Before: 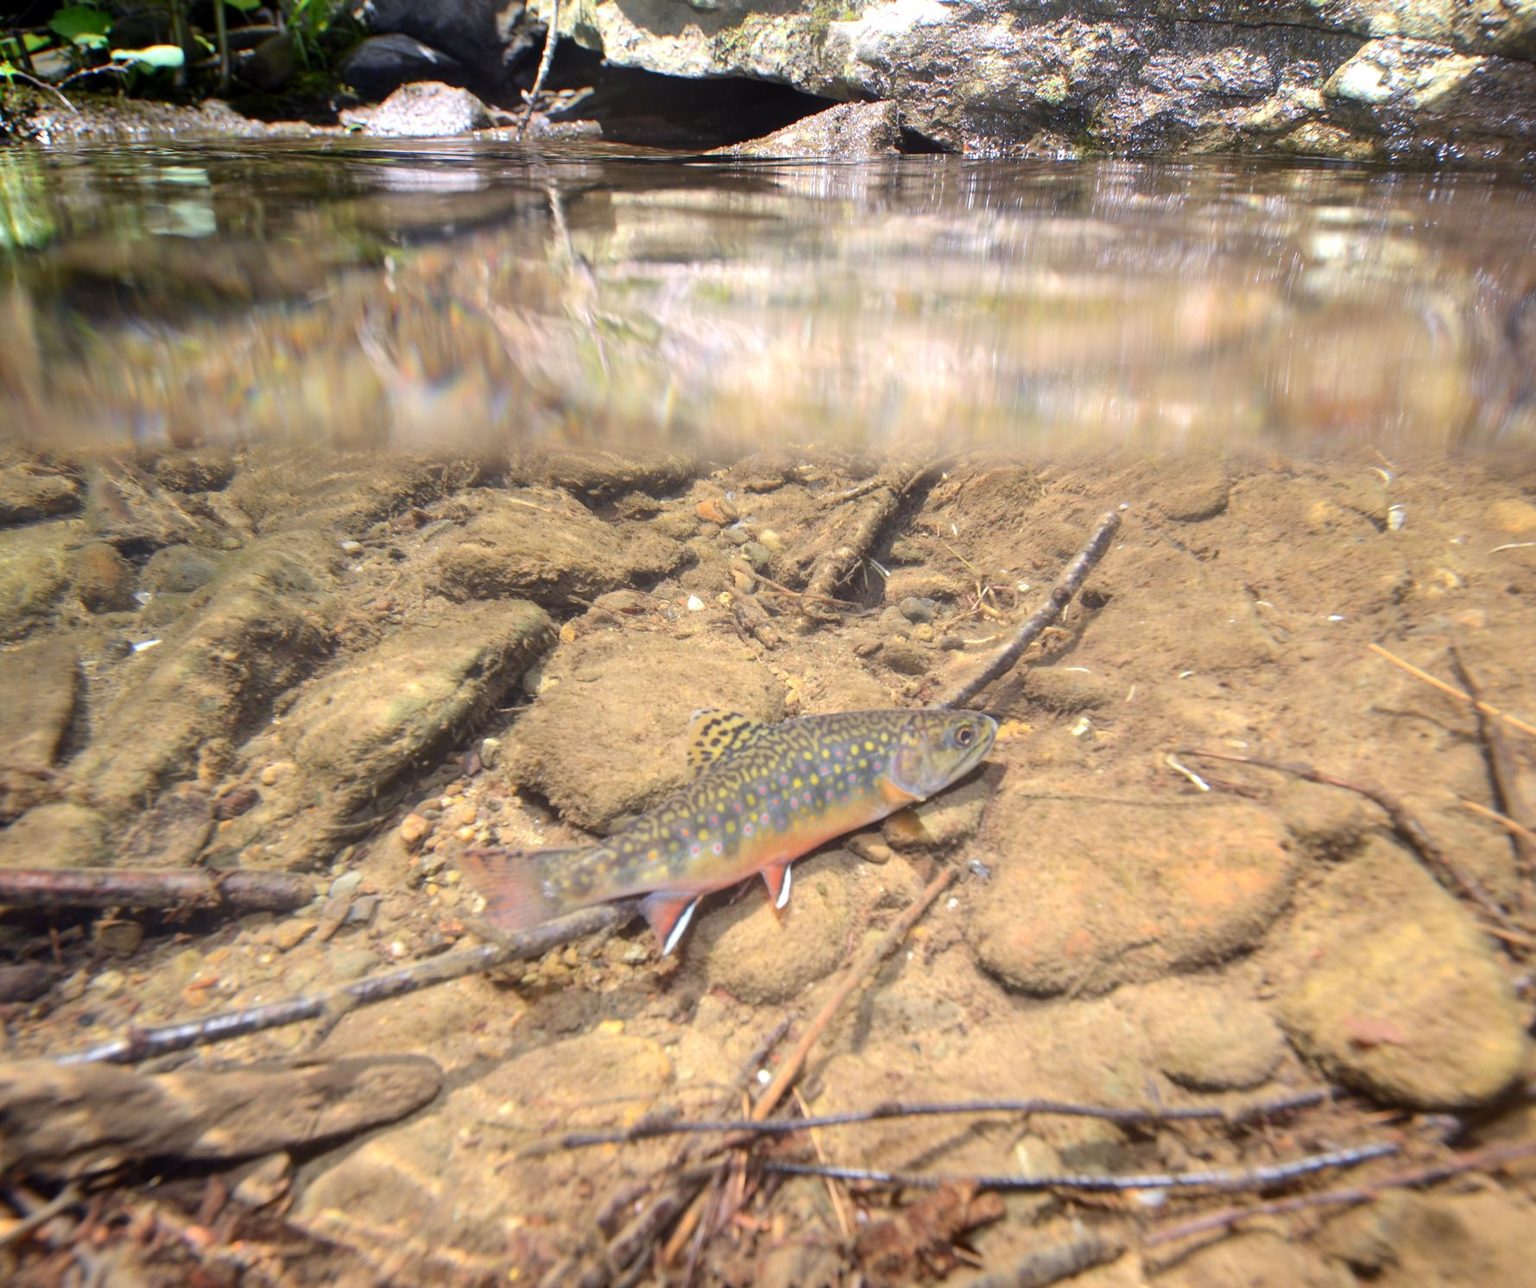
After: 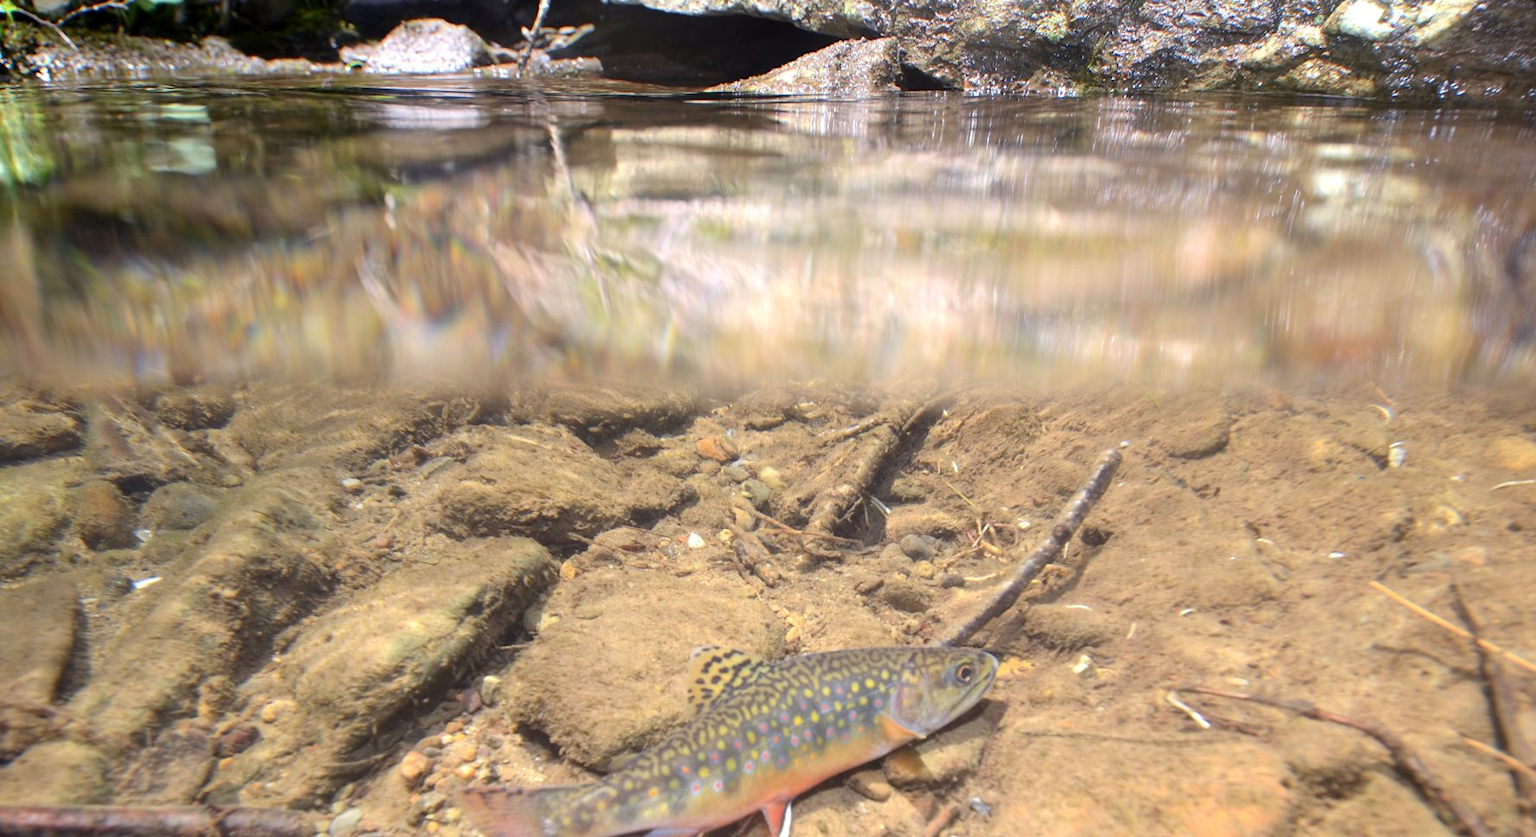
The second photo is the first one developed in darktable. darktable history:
crop and rotate: top 4.96%, bottom 29.989%
